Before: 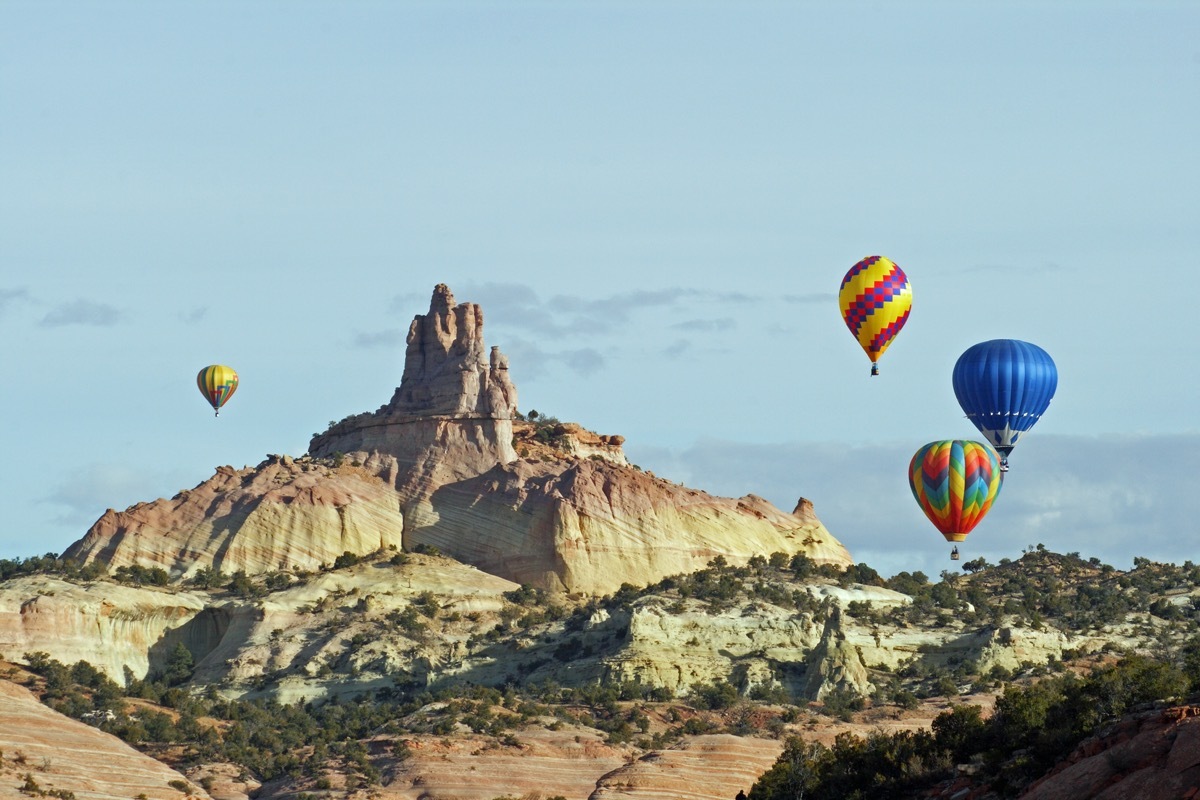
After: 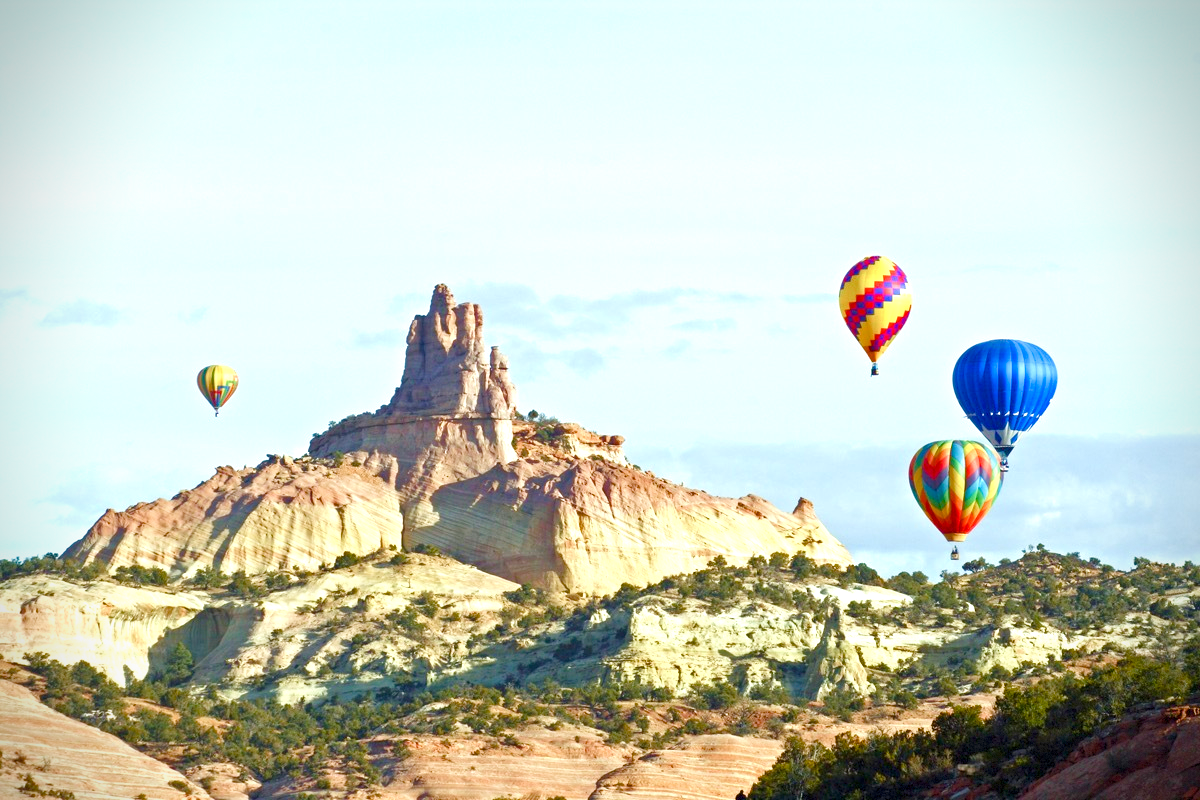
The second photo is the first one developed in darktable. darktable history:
color balance rgb: linear chroma grading › global chroma 14.865%, perceptual saturation grading › global saturation 0.896%, perceptual saturation grading › highlights -29.398%, perceptual saturation grading › mid-tones 29.056%, perceptual saturation grading › shadows 59.248%, contrast -9.416%
velvia: on, module defaults
exposure: exposure 1.074 EV, compensate highlight preservation false
vignetting: saturation -0.032, dithering 8-bit output
